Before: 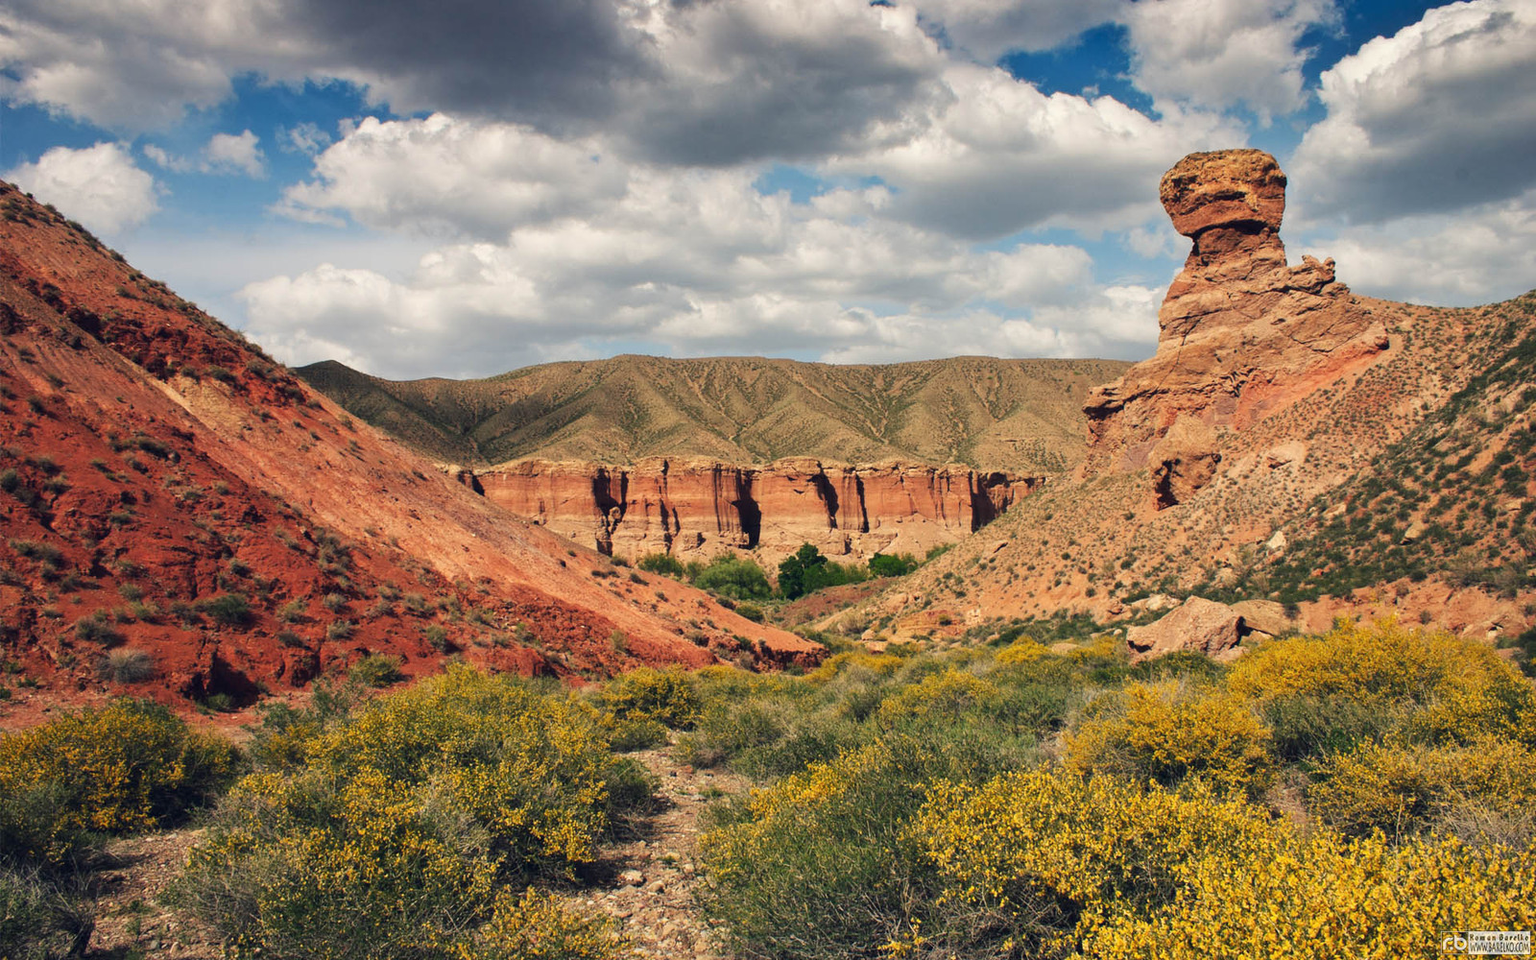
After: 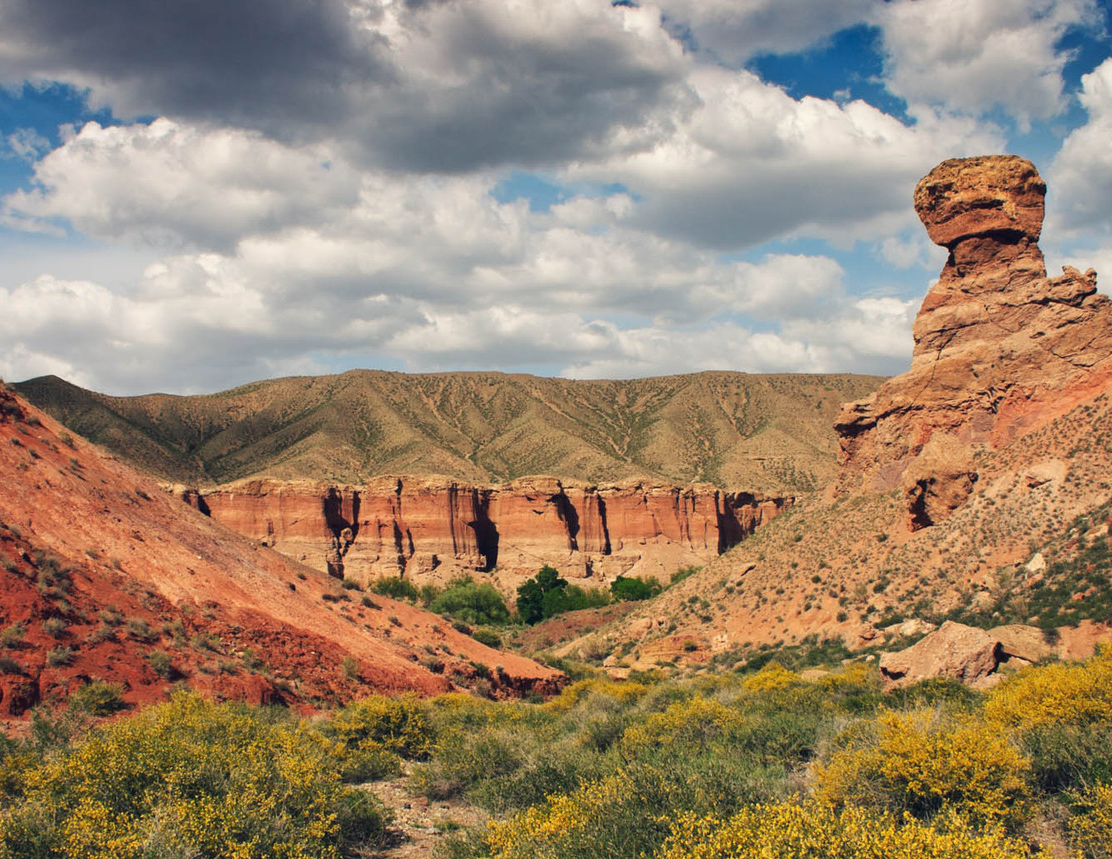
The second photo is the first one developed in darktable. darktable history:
levels: white 99.92%
crop: left 18.435%, right 12.055%, bottom 14.013%
